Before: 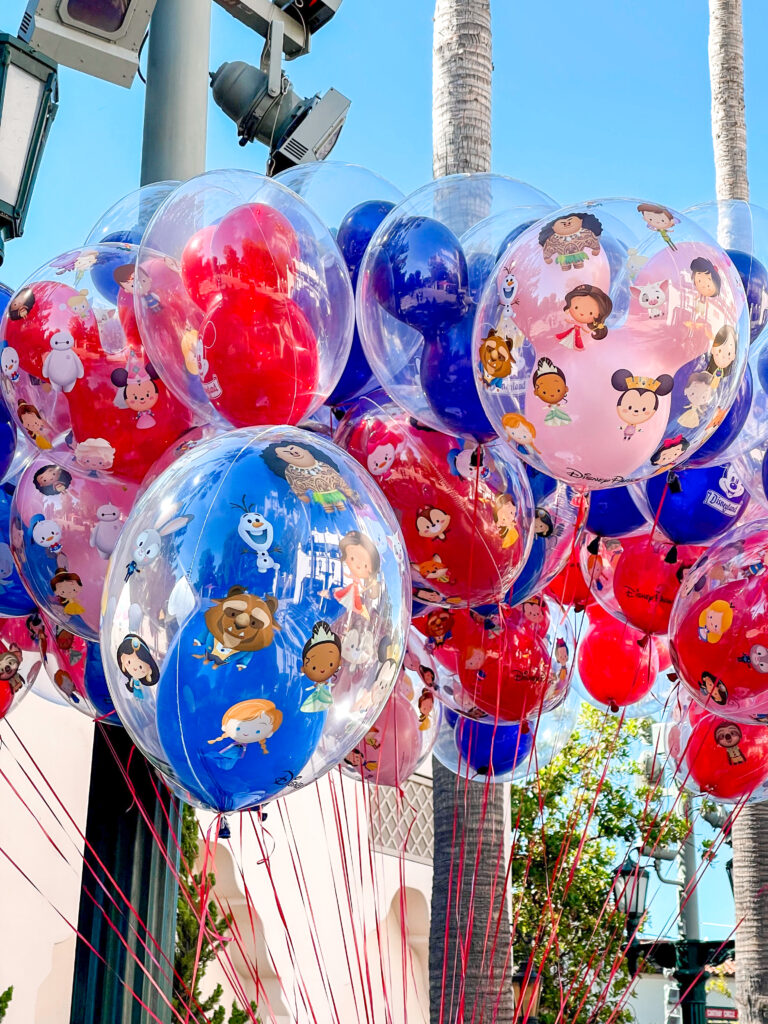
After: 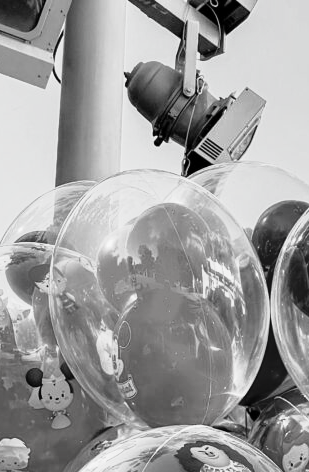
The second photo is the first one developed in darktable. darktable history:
contrast brightness saturation: saturation -0.993
shadows and highlights: radius 337.13, shadows 28.28, soften with gaussian
crop and rotate: left 11.098%, top 0.064%, right 48.627%, bottom 53.833%
tone curve: curves: ch0 [(0, 0) (0.105, 0.068) (0.195, 0.162) (0.283, 0.283) (0.384, 0.404) (0.485, 0.531) (0.638, 0.681) (0.795, 0.879) (1, 0.977)]; ch1 [(0, 0) (0.161, 0.092) (0.35, 0.33) (0.379, 0.401) (0.456, 0.469) (0.498, 0.506) (0.521, 0.549) (0.58, 0.624) (0.635, 0.671) (1, 1)]; ch2 [(0, 0) (0.371, 0.362) (0.437, 0.437) (0.483, 0.484) (0.53, 0.515) (0.56, 0.58) (0.622, 0.606) (1, 1)], color space Lab, linked channels, preserve colors none
